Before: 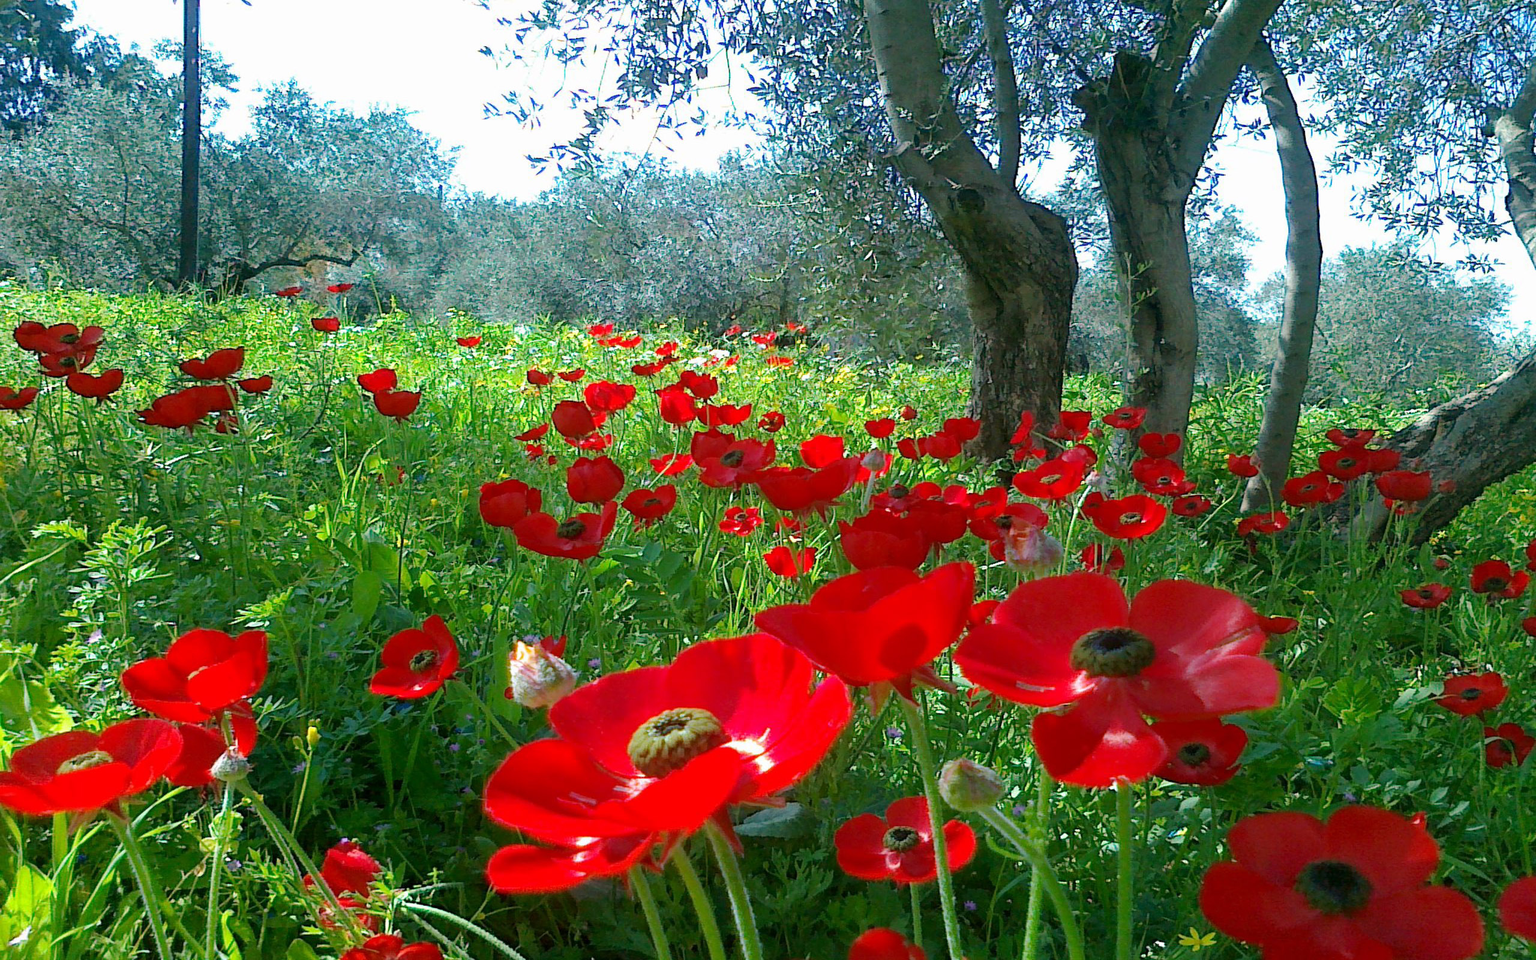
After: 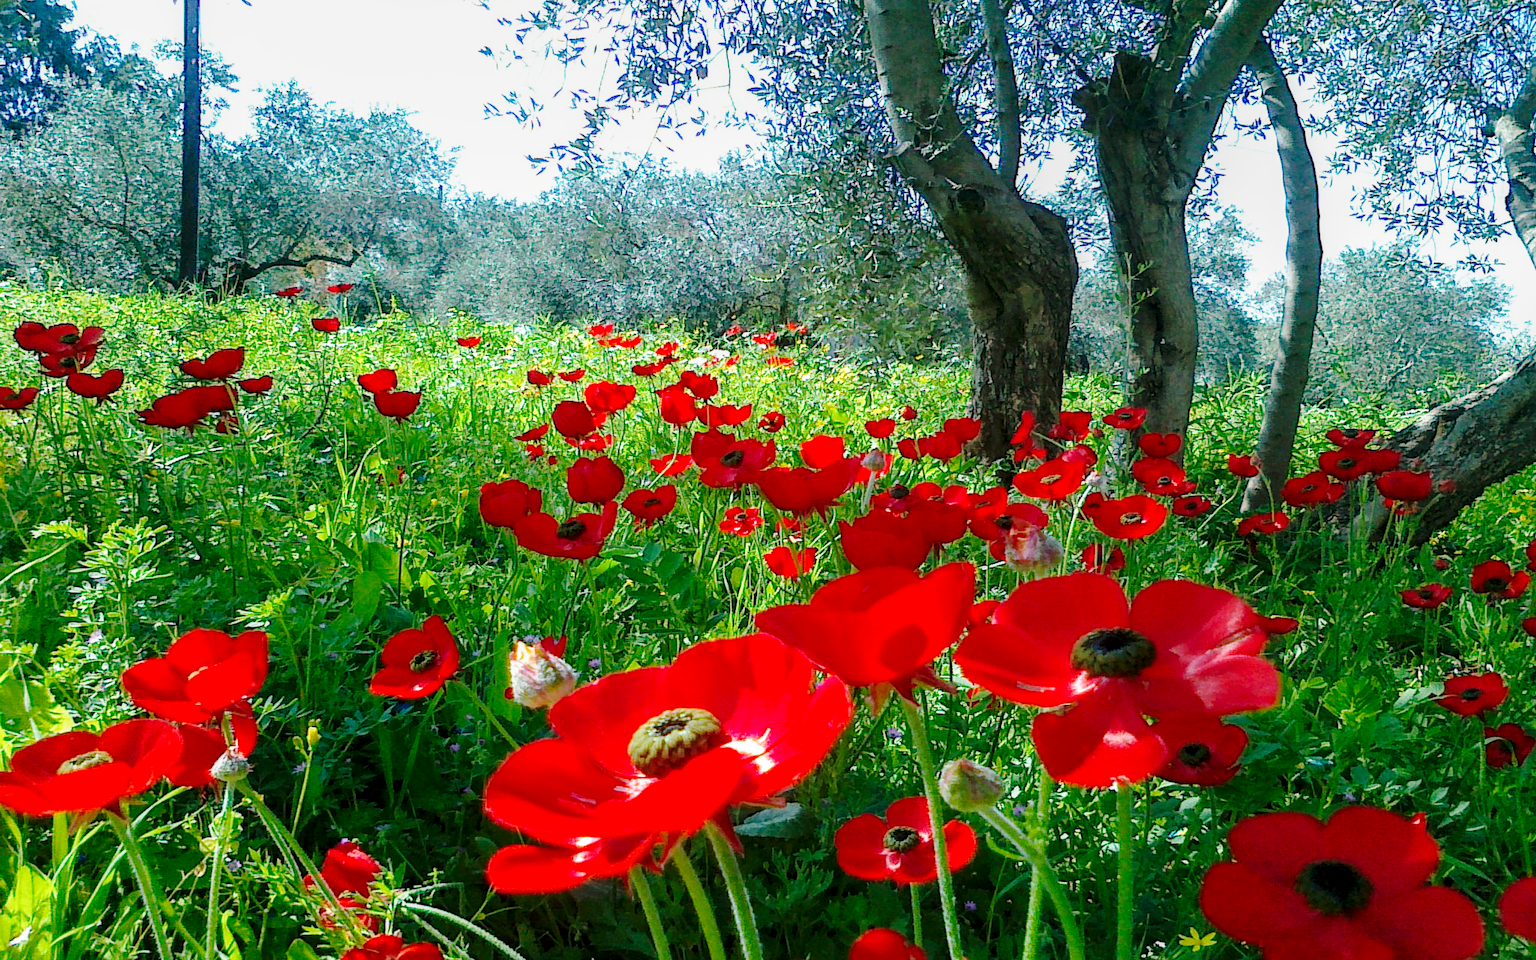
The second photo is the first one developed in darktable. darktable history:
base curve: curves: ch0 [(0, 0) (0.028, 0.03) (0.121, 0.232) (0.46, 0.748) (0.859, 0.968) (1, 1)], preserve colors none
exposure: exposure -0.582 EV, compensate highlight preservation false
local contrast: on, module defaults
